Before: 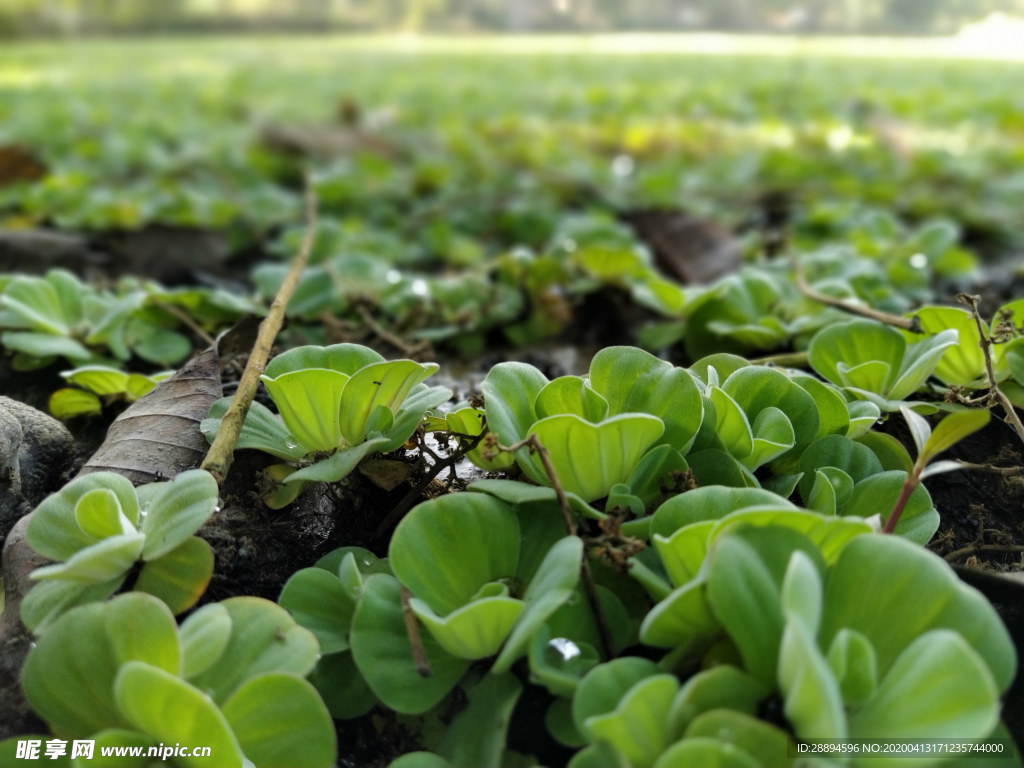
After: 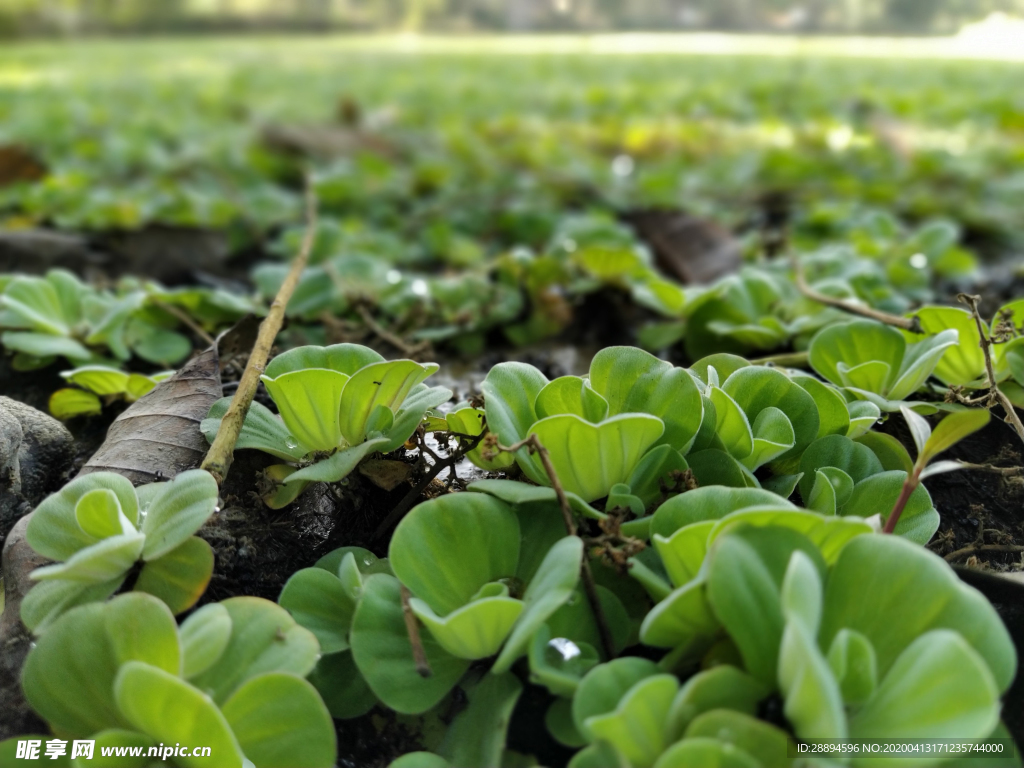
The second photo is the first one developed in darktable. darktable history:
shadows and highlights: shadows 52.71, soften with gaussian
